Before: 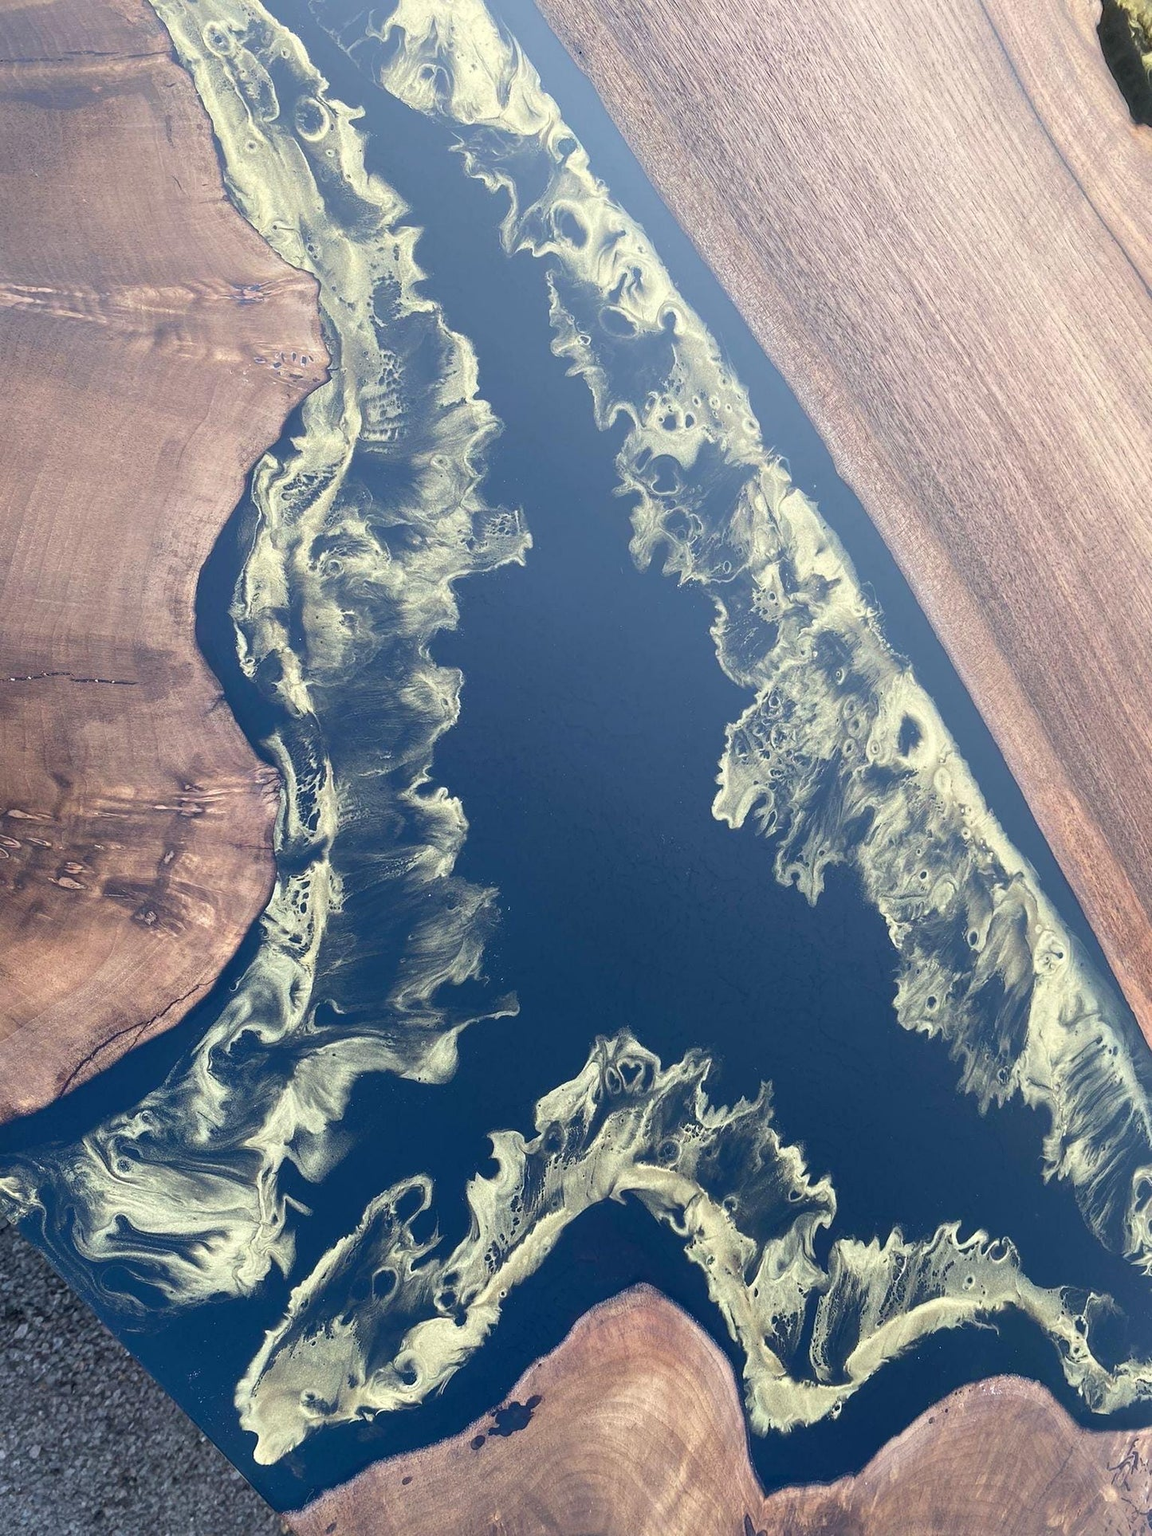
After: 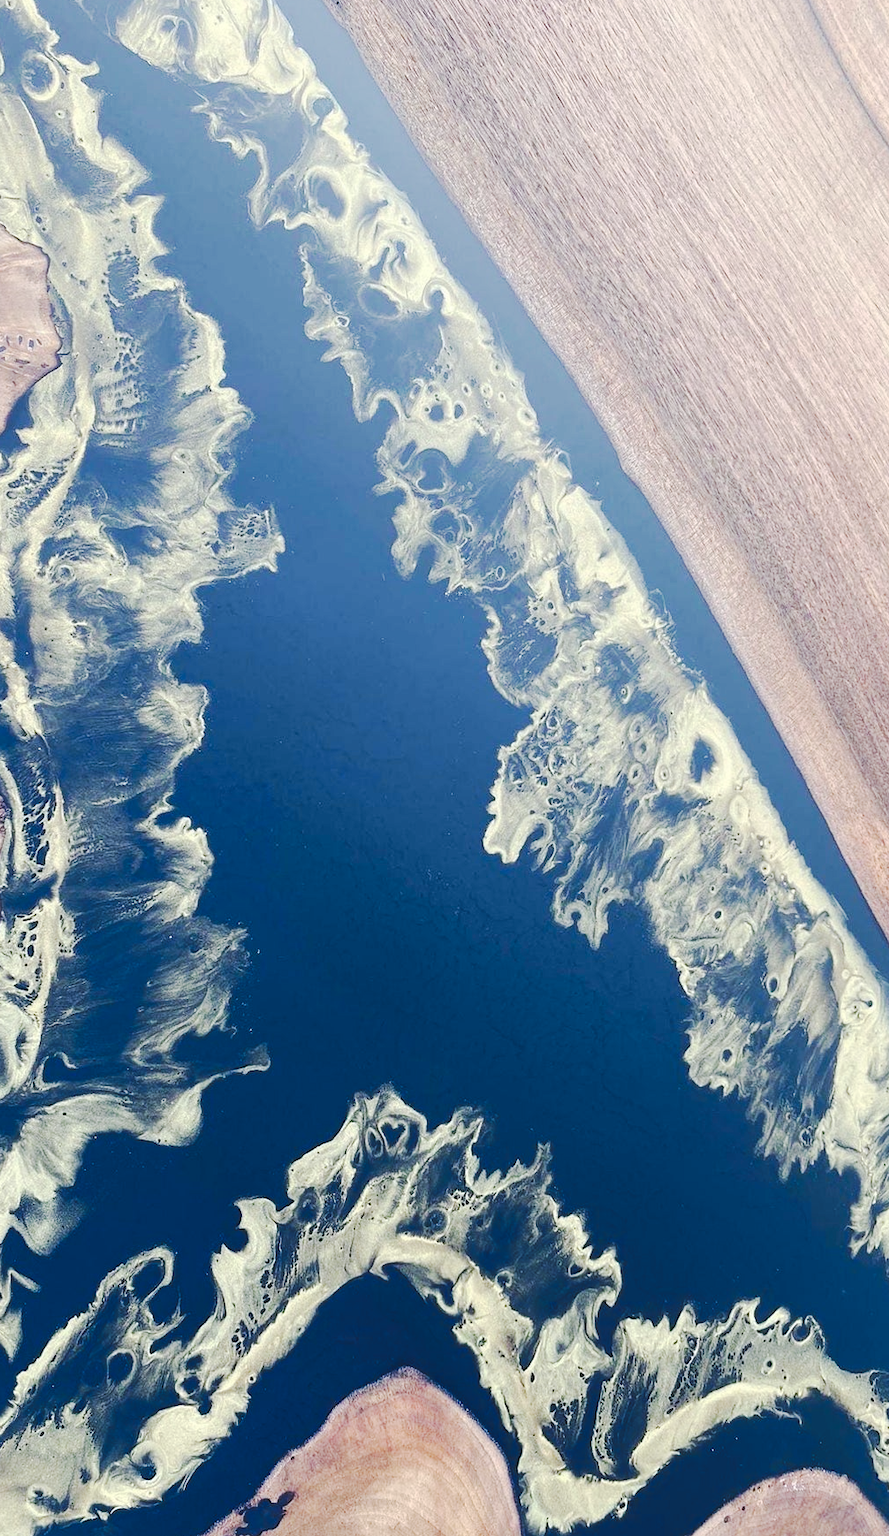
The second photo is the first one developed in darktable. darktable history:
crop and rotate: left 23.965%, top 3.274%, right 6.324%, bottom 6.502%
tone curve: curves: ch0 [(0, 0) (0.003, 0.062) (0.011, 0.07) (0.025, 0.083) (0.044, 0.094) (0.069, 0.105) (0.1, 0.117) (0.136, 0.136) (0.177, 0.164) (0.224, 0.201) (0.277, 0.256) (0.335, 0.335) (0.399, 0.424) (0.468, 0.529) (0.543, 0.641) (0.623, 0.725) (0.709, 0.787) (0.801, 0.849) (0.898, 0.917) (1, 1)], preserve colors none
